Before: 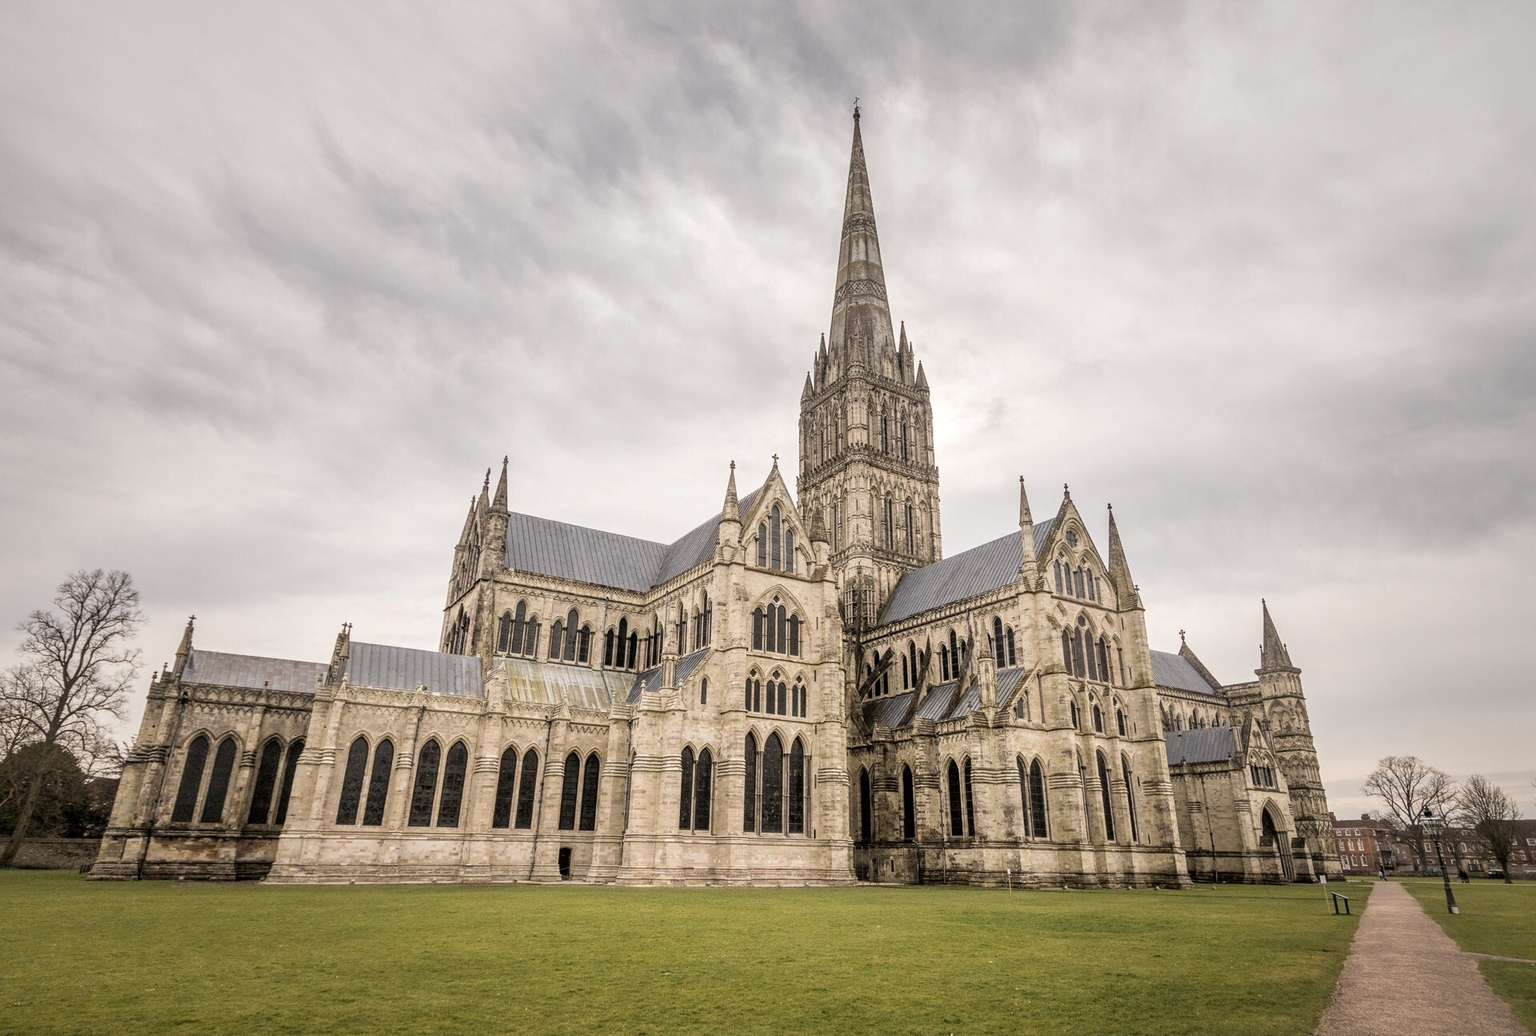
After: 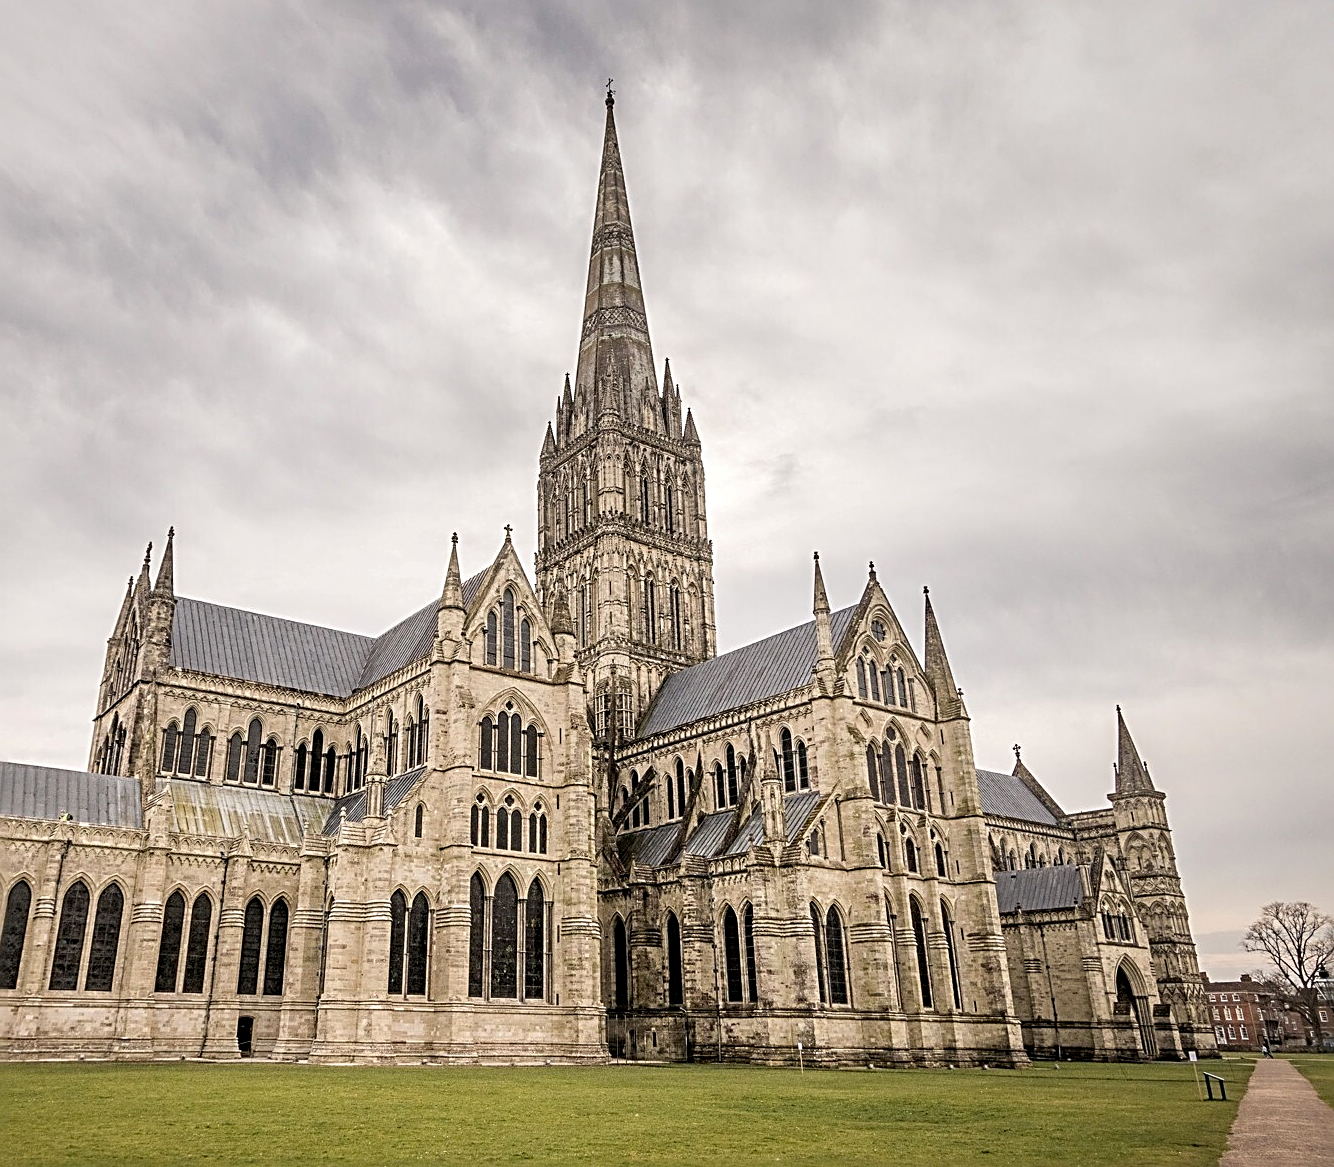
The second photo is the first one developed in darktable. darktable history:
crop and rotate: left 24.021%, top 3.391%, right 6.46%, bottom 6.486%
sharpen: radius 2.991, amount 0.762
haze removal: adaptive false
